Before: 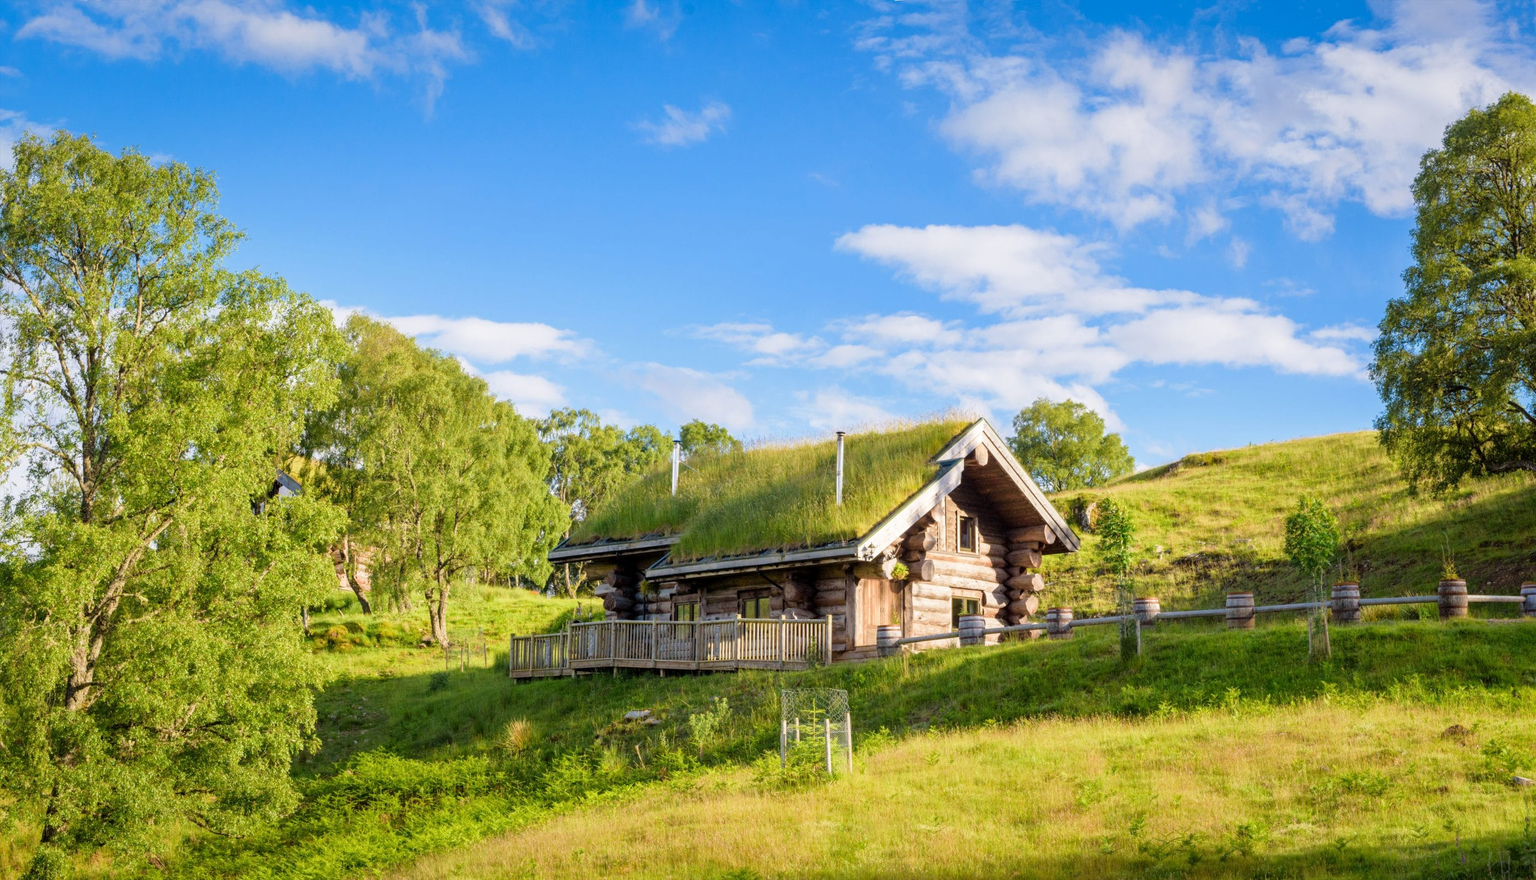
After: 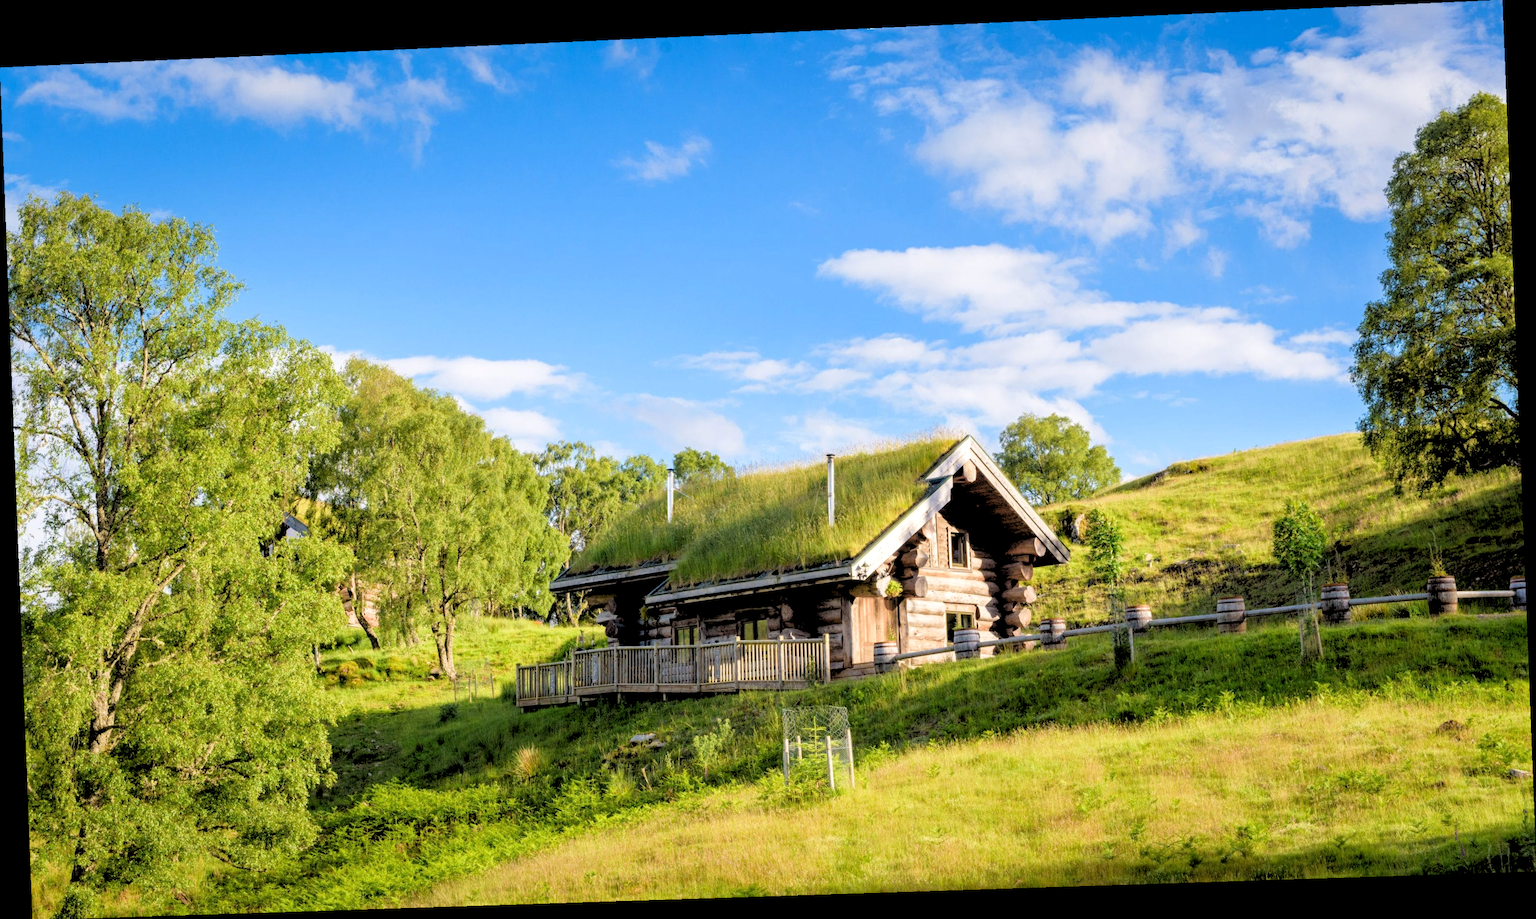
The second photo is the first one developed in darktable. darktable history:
rgb levels: levels [[0.029, 0.461, 0.922], [0, 0.5, 1], [0, 0.5, 1]]
rotate and perspective: rotation -2.22°, lens shift (horizontal) -0.022, automatic cropping off
